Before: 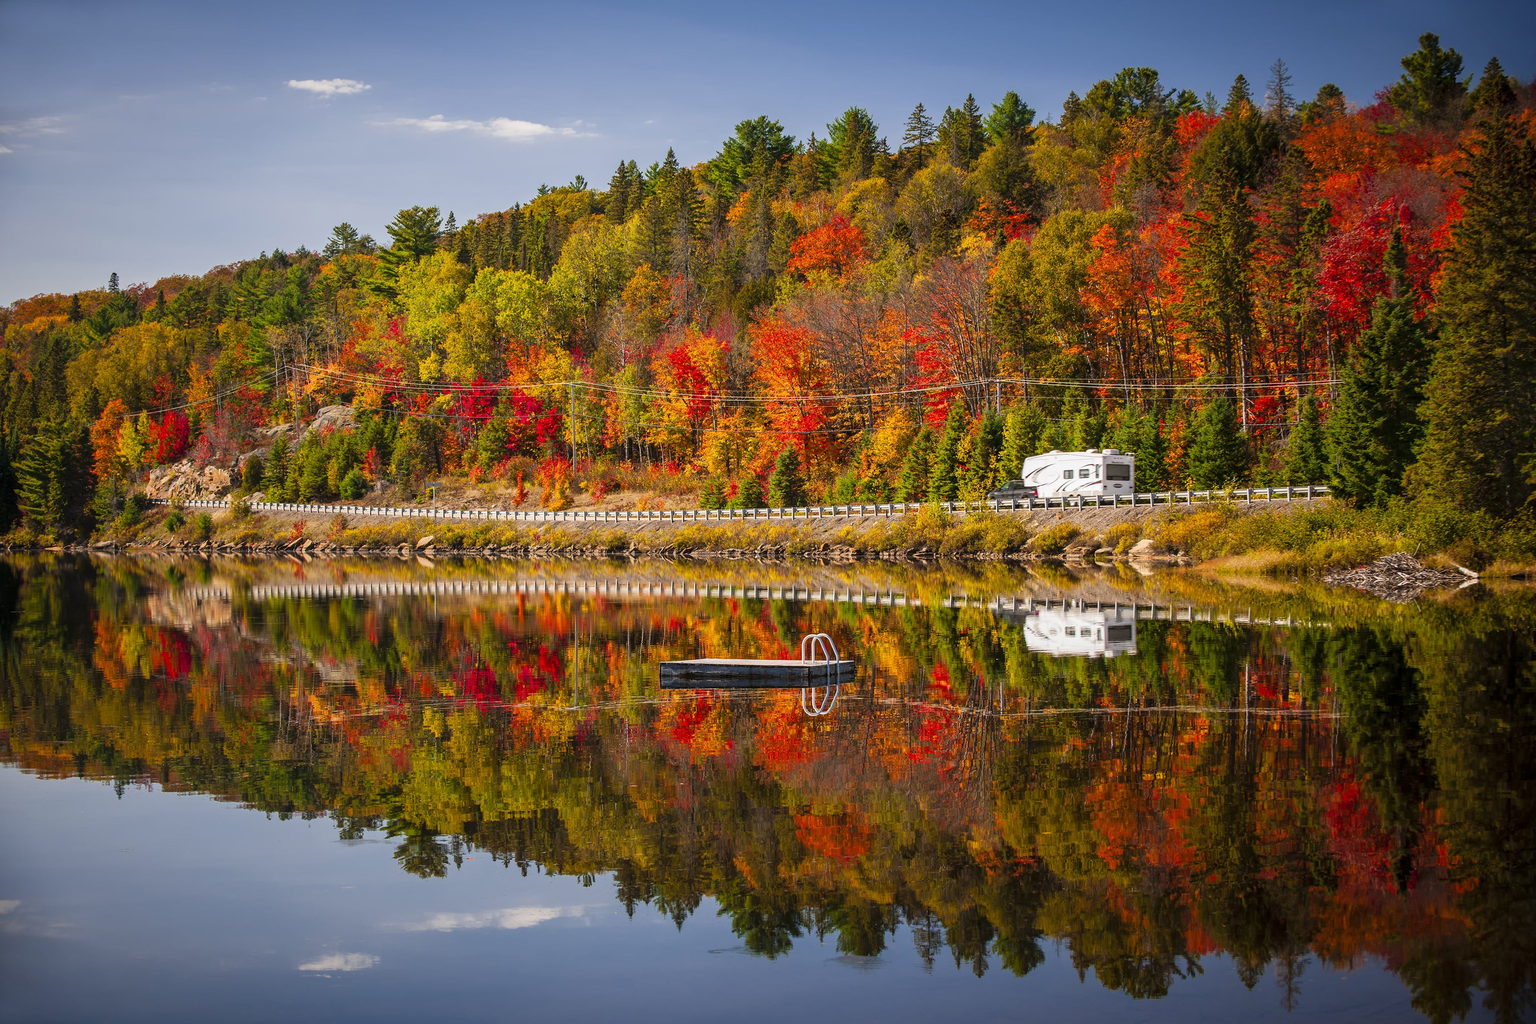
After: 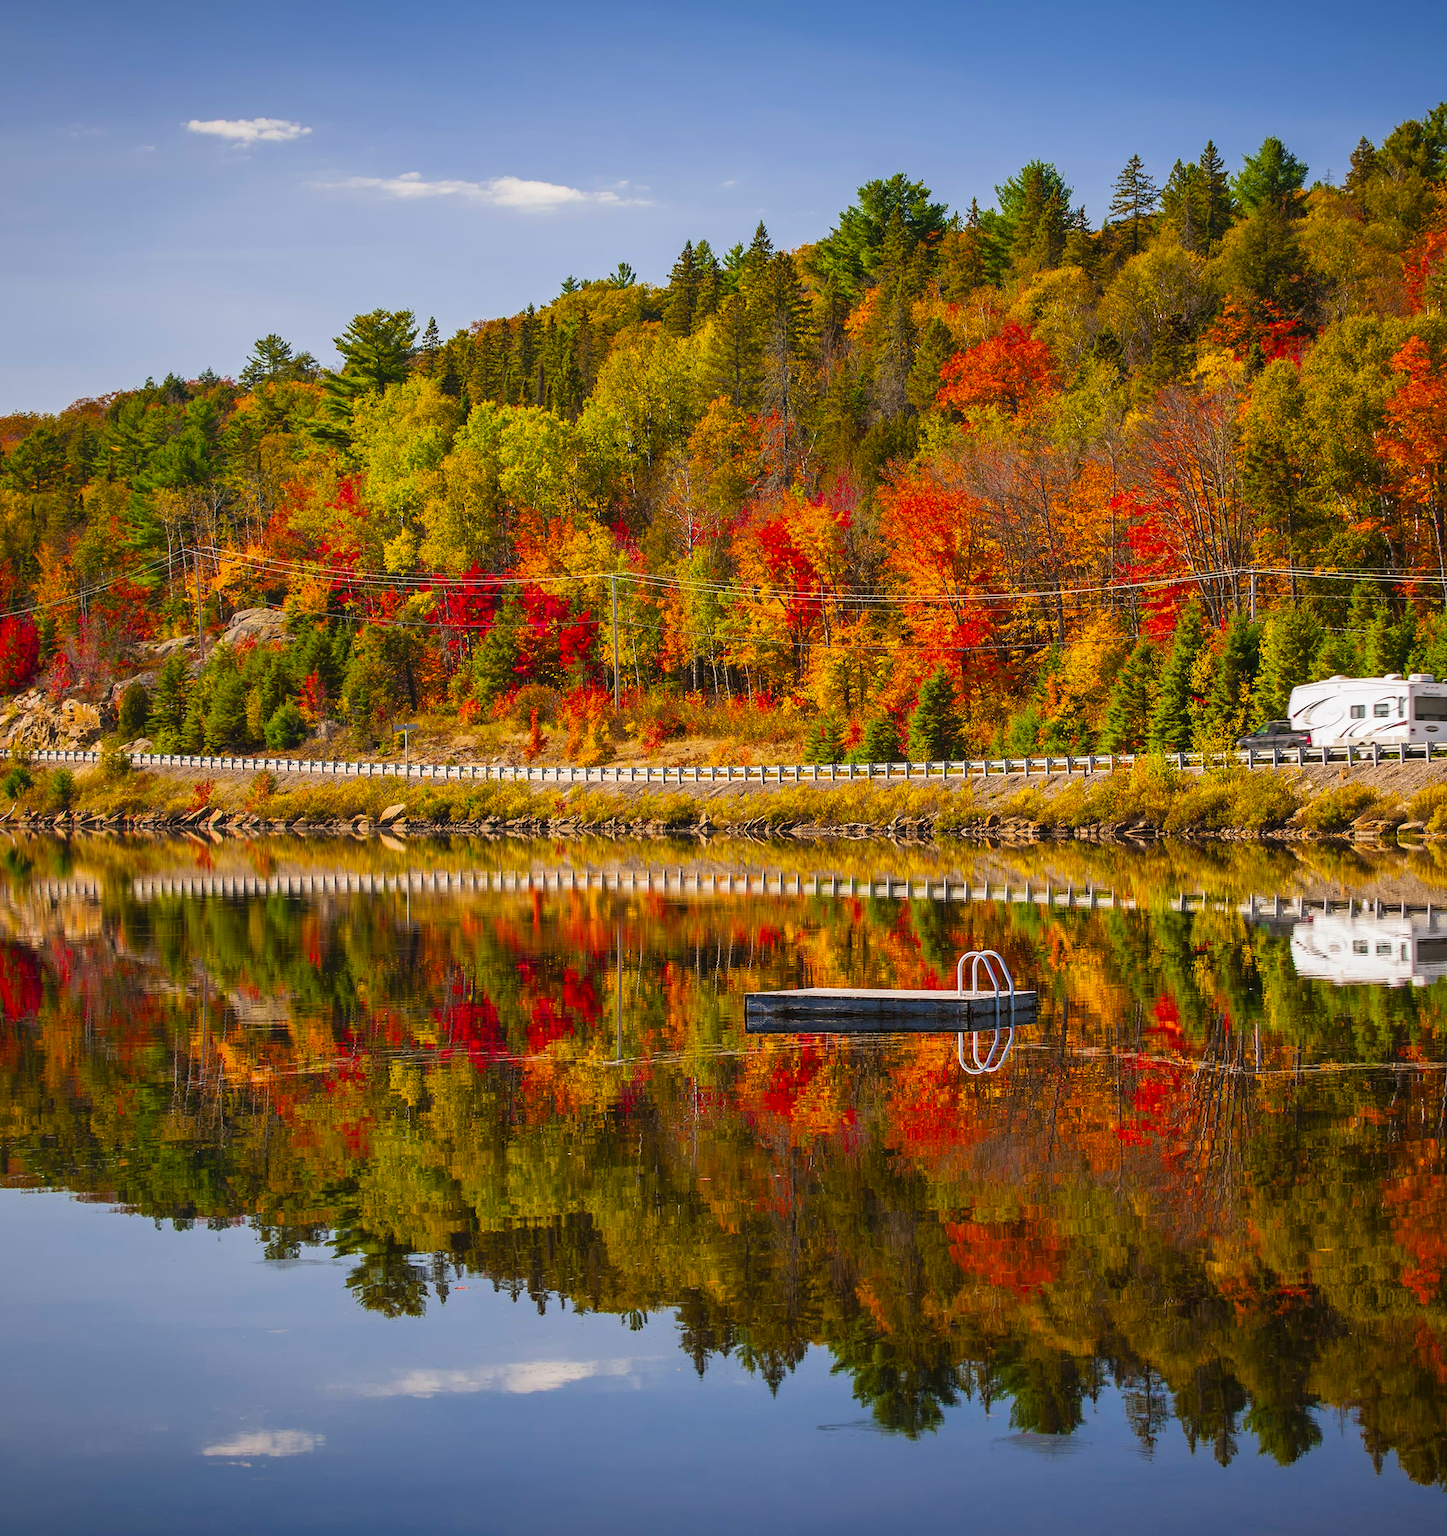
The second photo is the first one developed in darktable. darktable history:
color balance rgb: perceptual saturation grading › global saturation 30%, global vibrance 20%
crop: left 10.644%, right 26.528%
white balance: emerald 1
